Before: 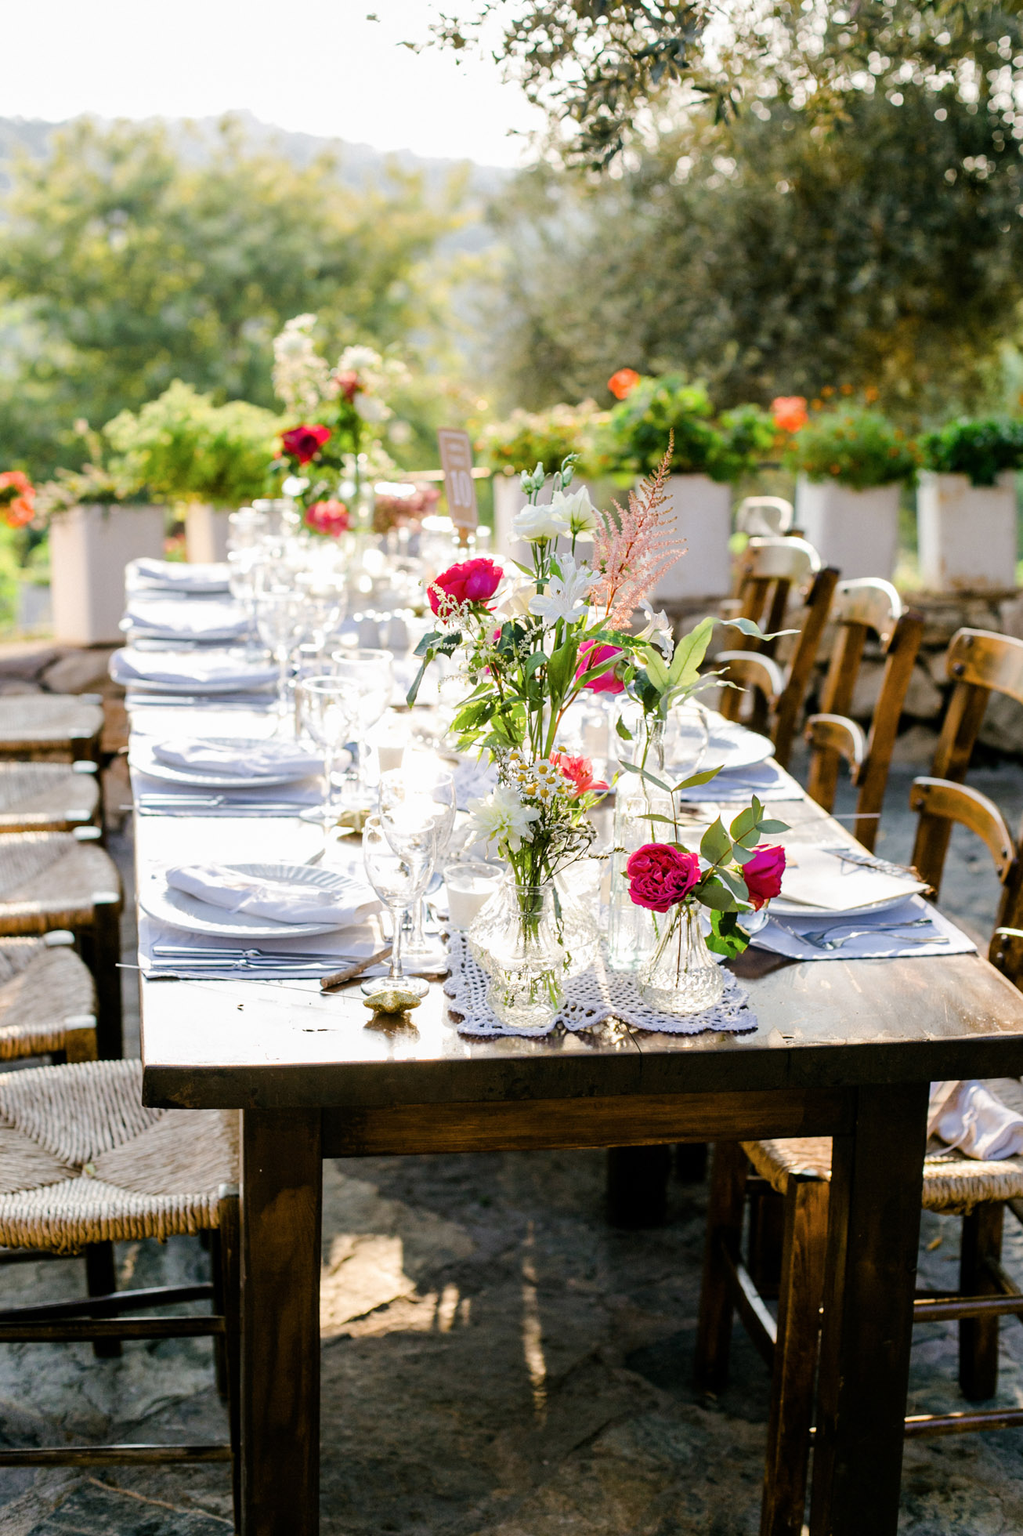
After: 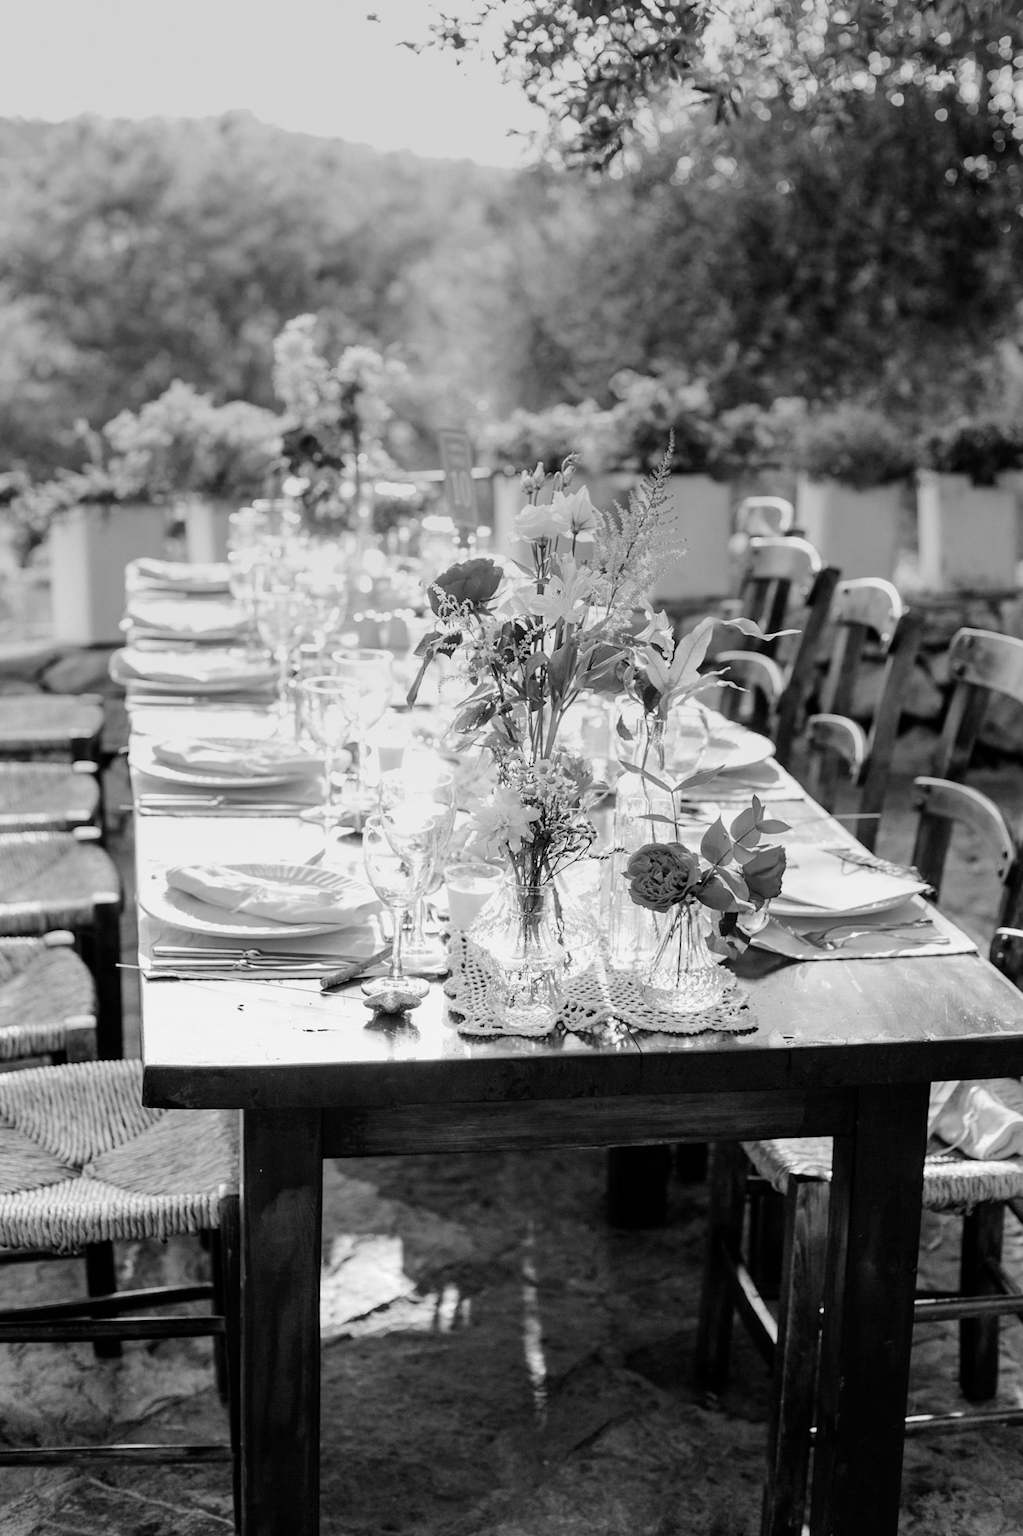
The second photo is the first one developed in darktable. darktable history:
monochrome: size 3.1
graduated density: on, module defaults
